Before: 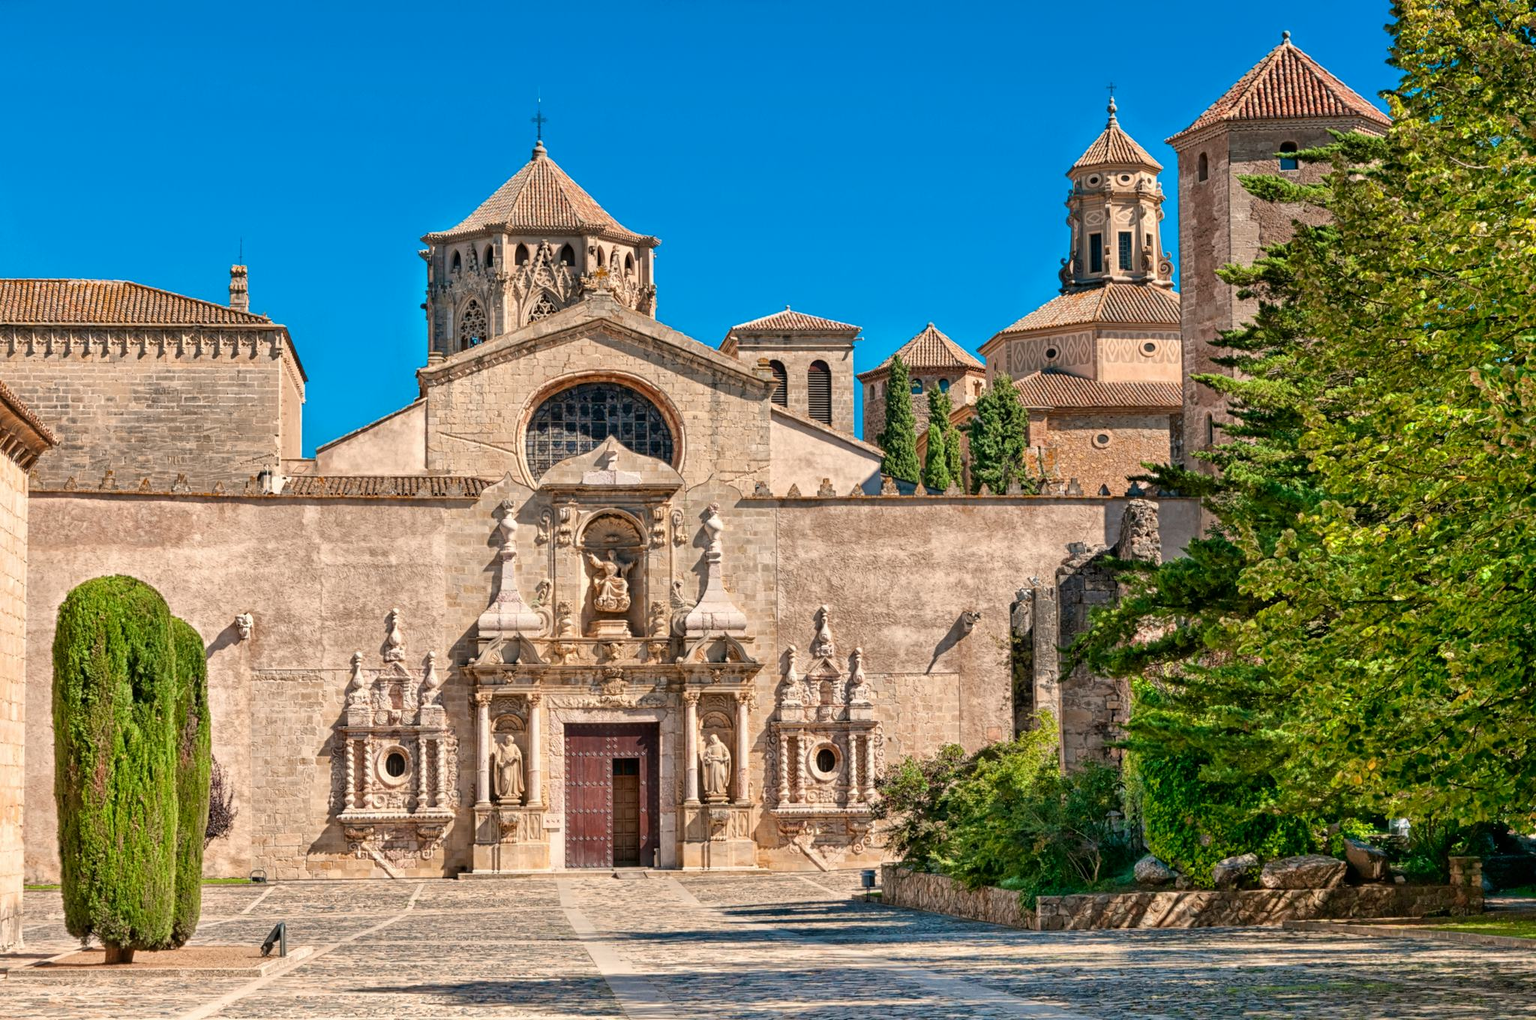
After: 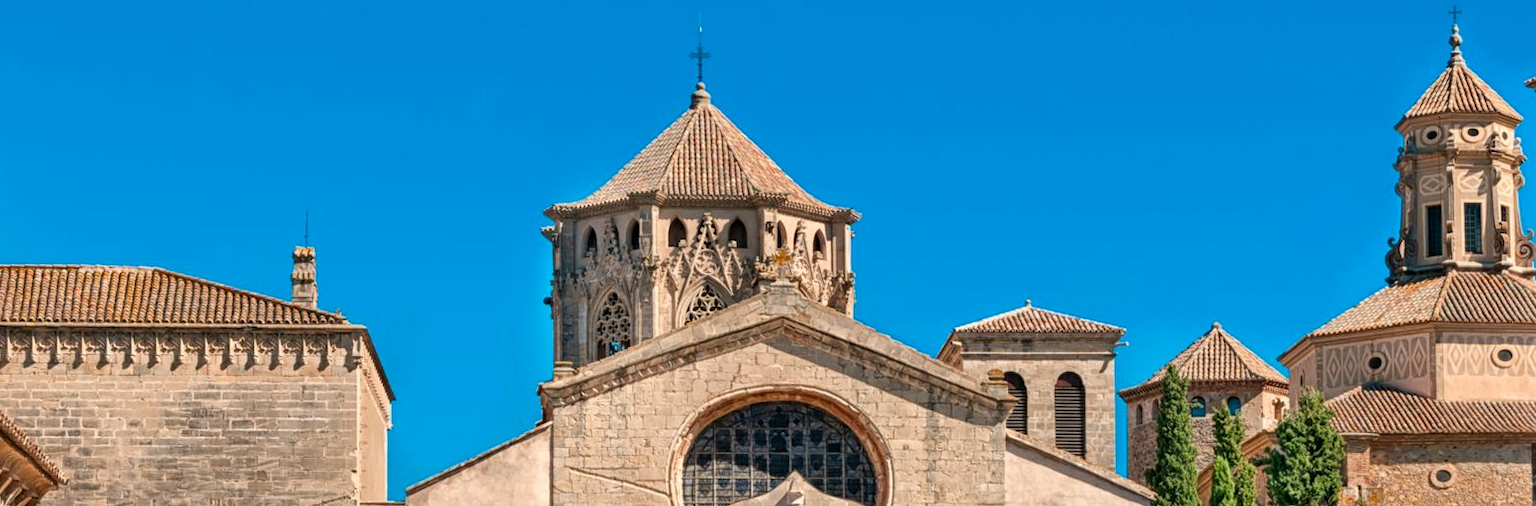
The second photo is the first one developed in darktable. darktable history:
crop: left 0.578%, top 7.651%, right 23.568%, bottom 54.663%
